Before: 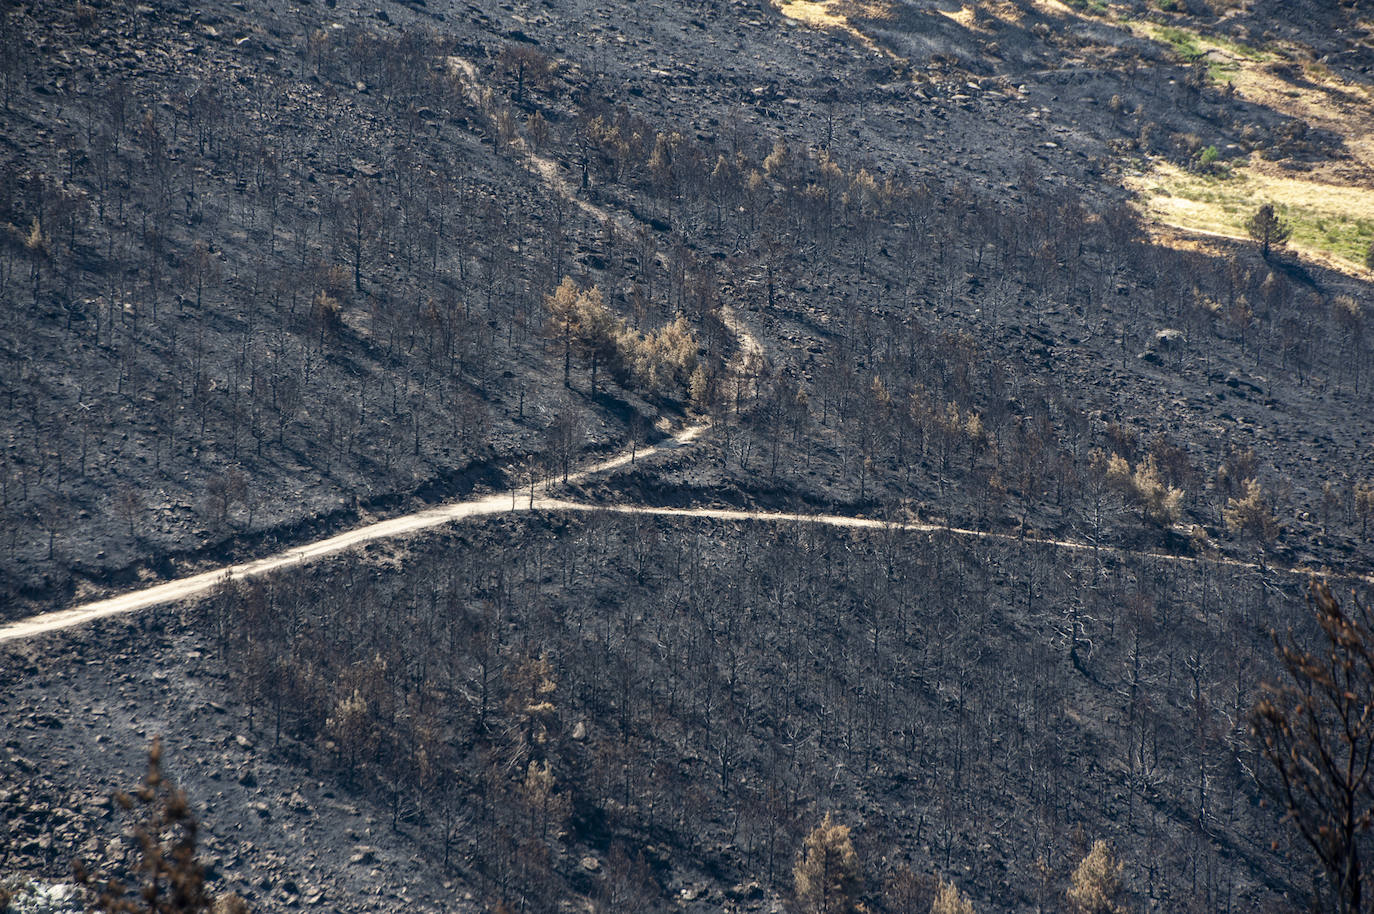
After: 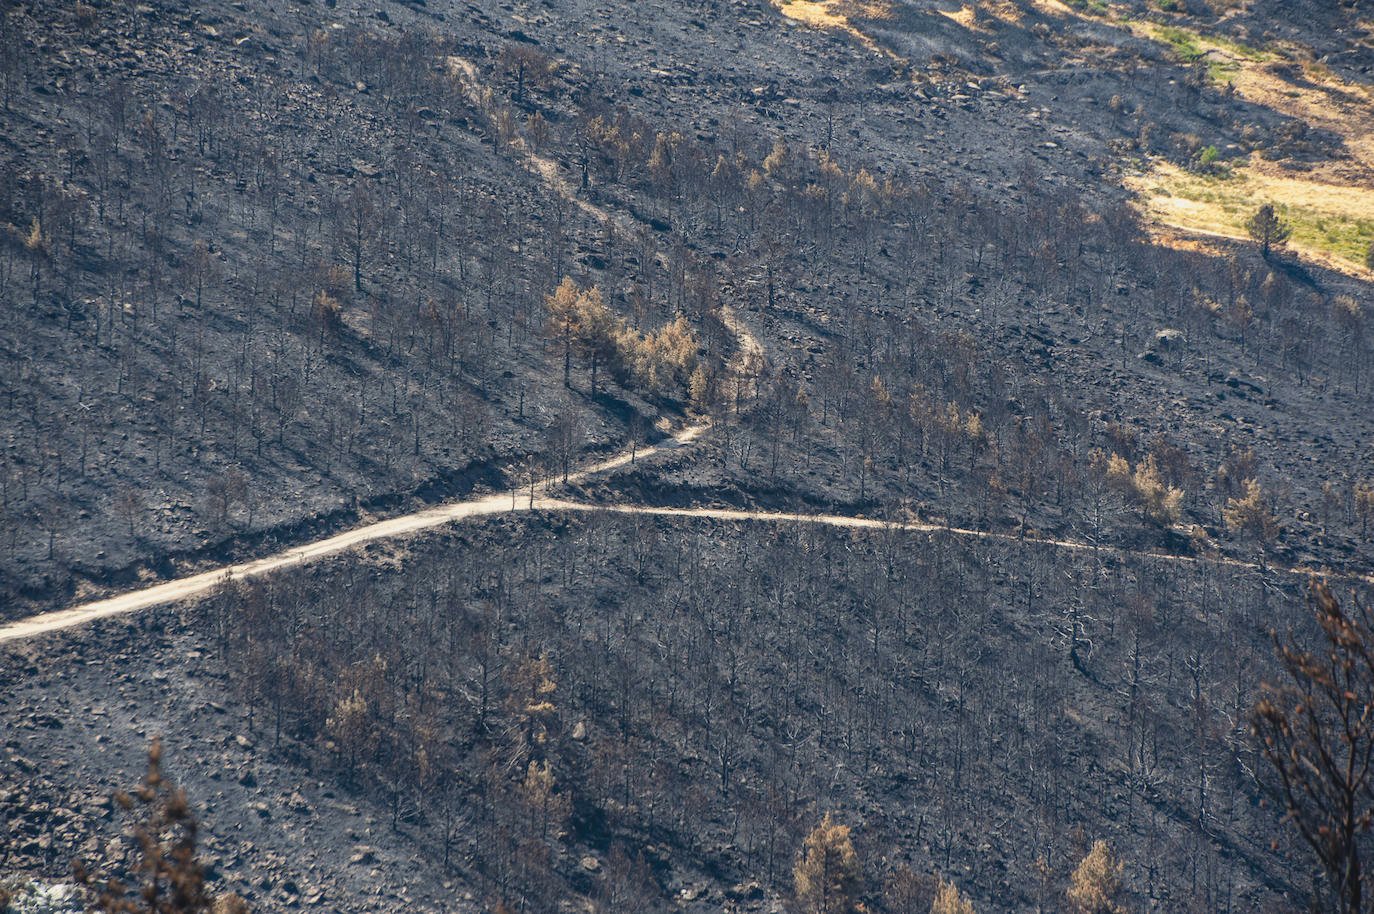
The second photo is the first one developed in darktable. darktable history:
contrast brightness saturation: contrast -0.096, brightness 0.05, saturation 0.082
color zones: curves: ch1 [(0.239, 0.552) (0.75, 0.5)]; ch2 [(0.25, 0.462) (0.749, 0.457)]
